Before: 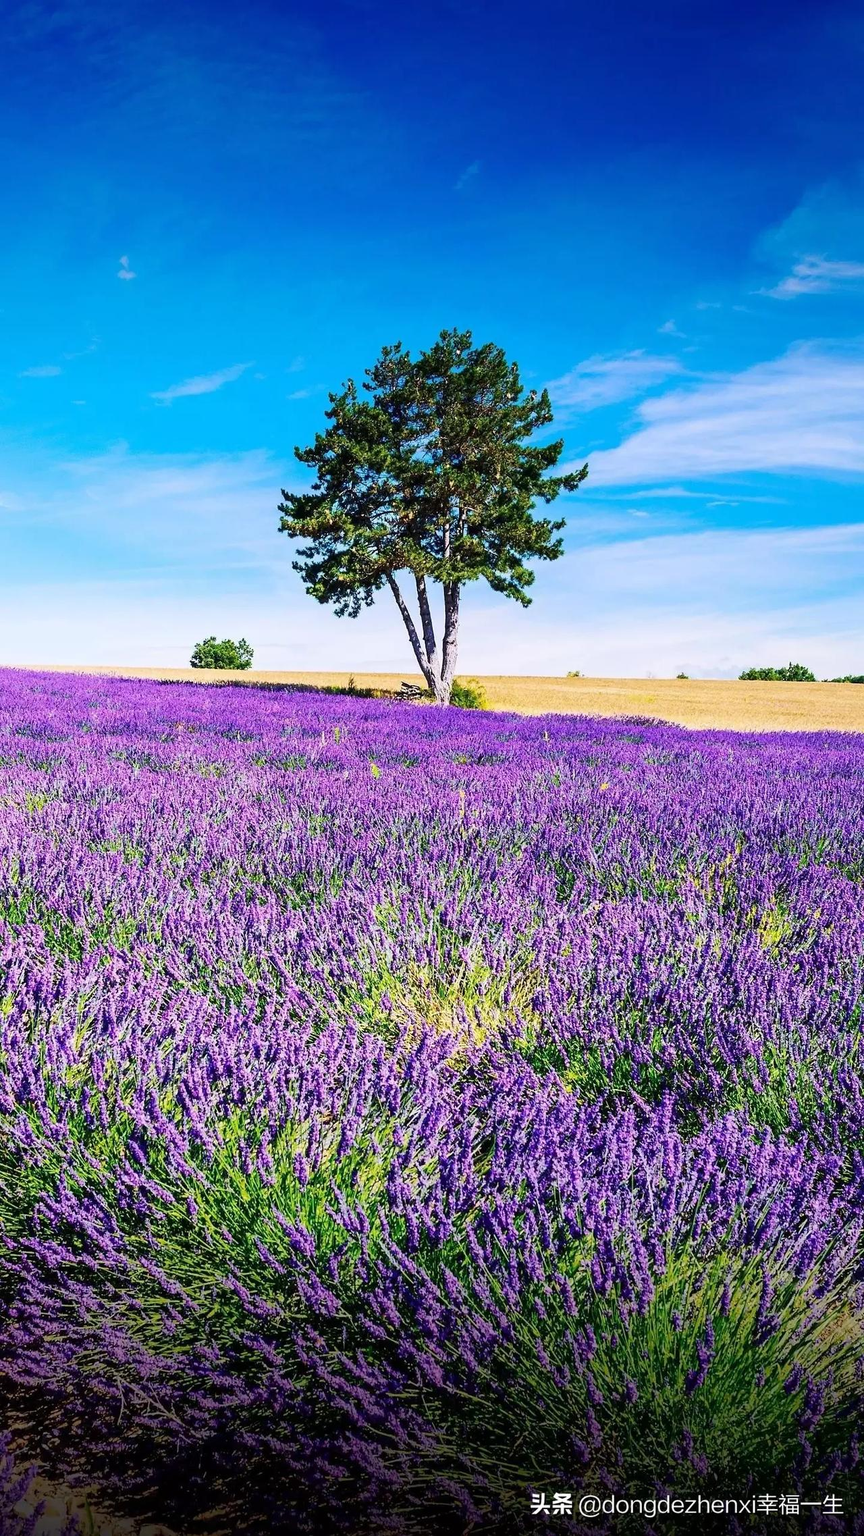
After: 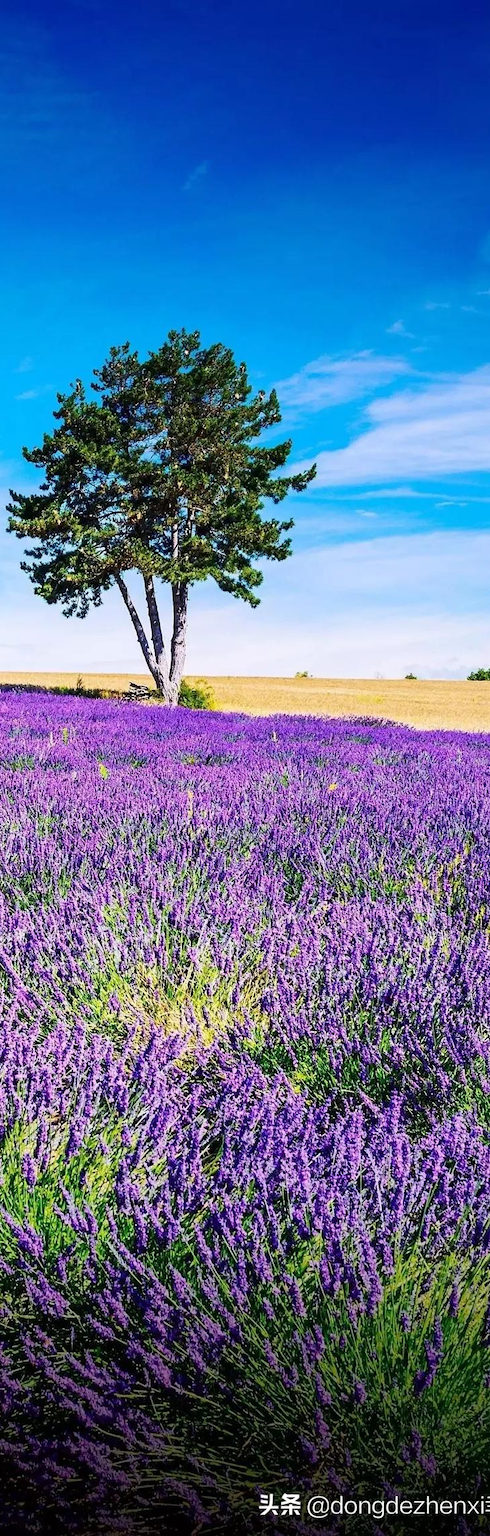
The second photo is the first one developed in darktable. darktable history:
crop: left 31.539%, top 0.018%, right 11.705%
